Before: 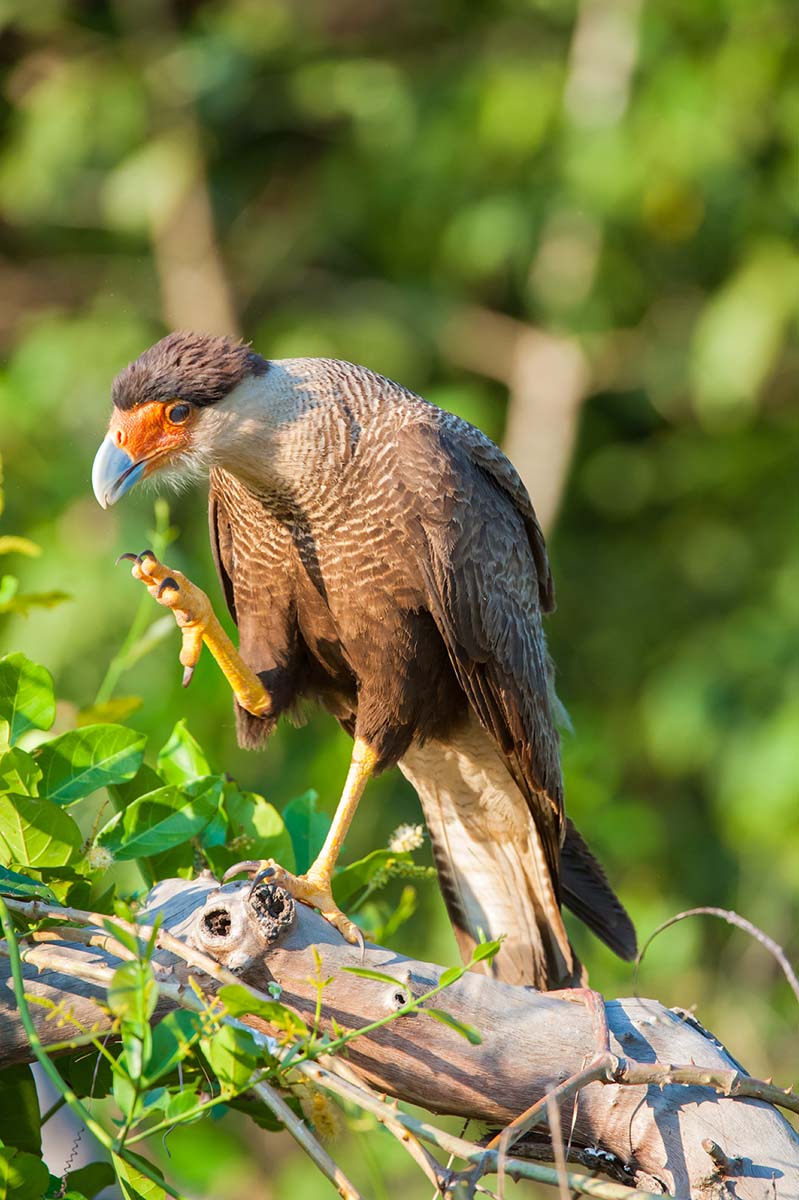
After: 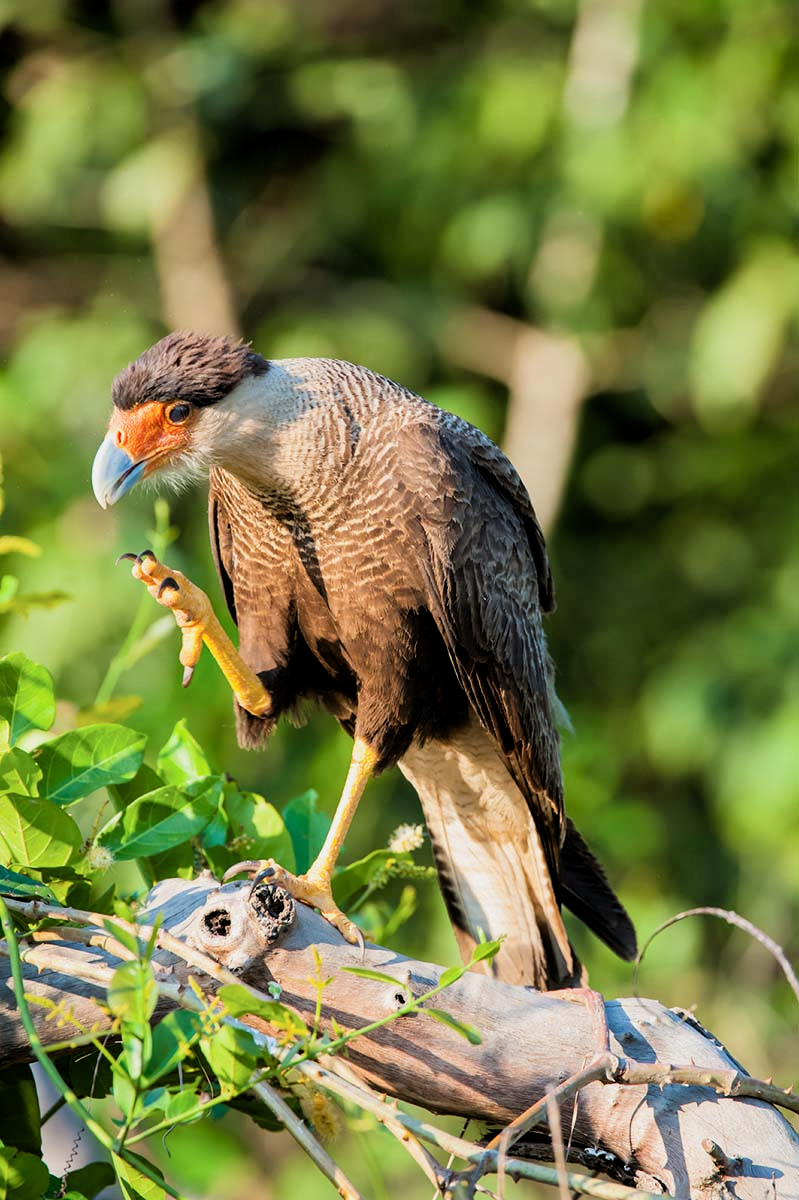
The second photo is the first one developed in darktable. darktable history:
filmic rgb: middle gray luminance 9.86%, black relative exposure -8.64 EV, white relative exposure 3.35 EV, target black luminance 0%, hardness 5.2, latitude 44.63%, contrast 1.311, highlights saturation mix 3.68%, shadows ↔ highlights balance 24.73%
